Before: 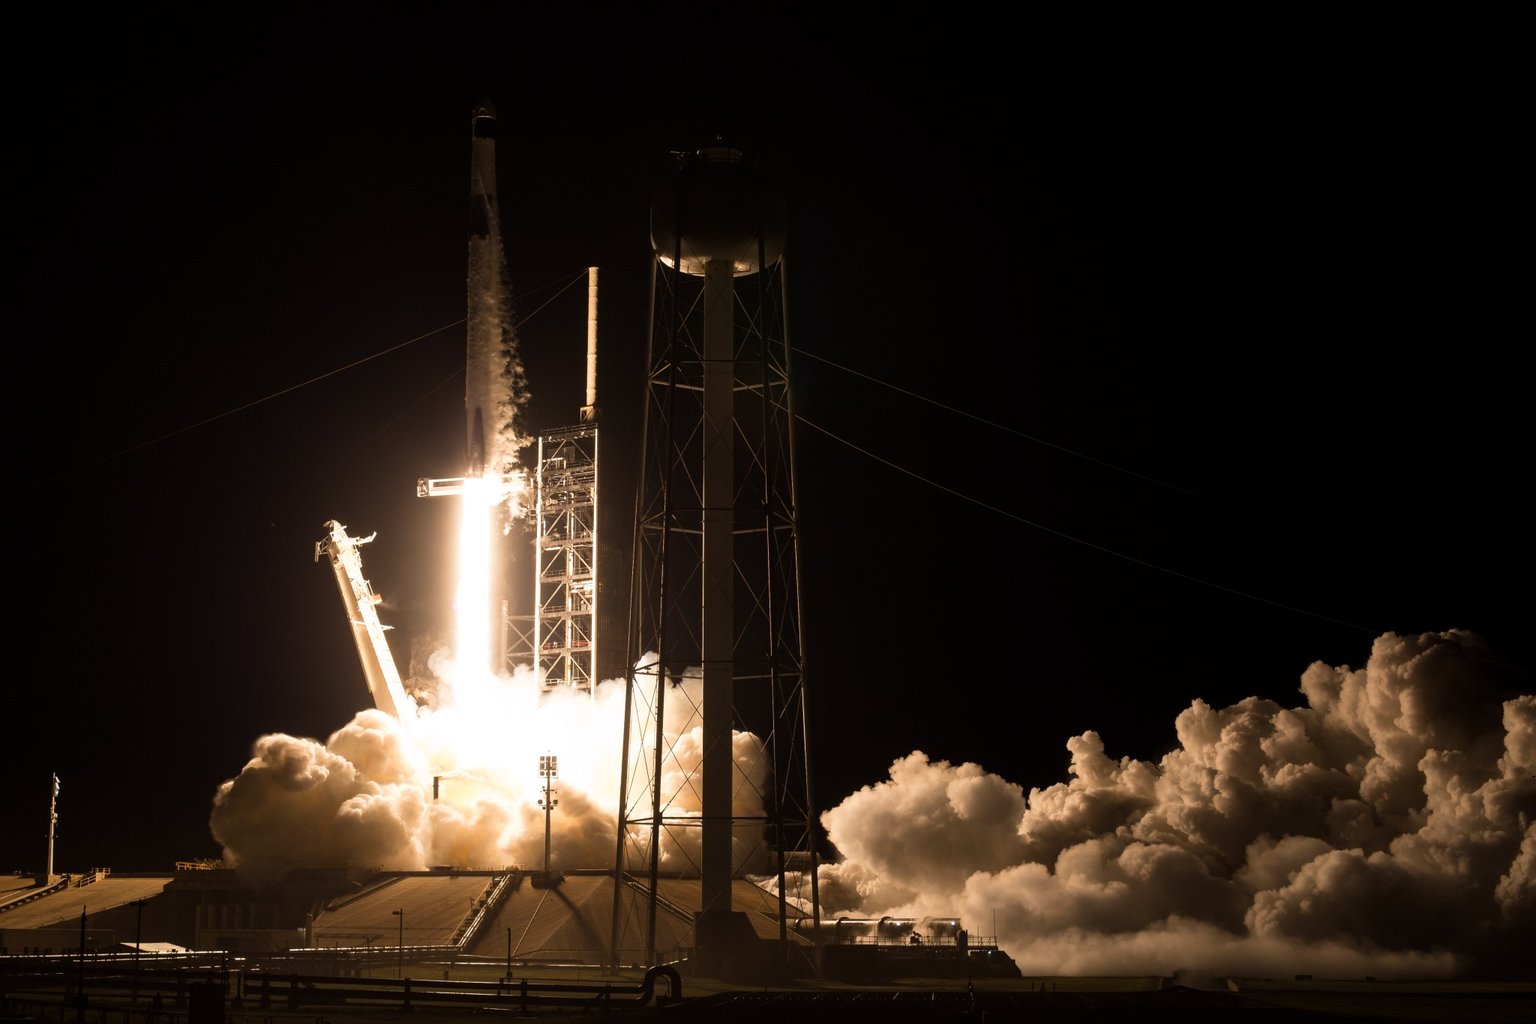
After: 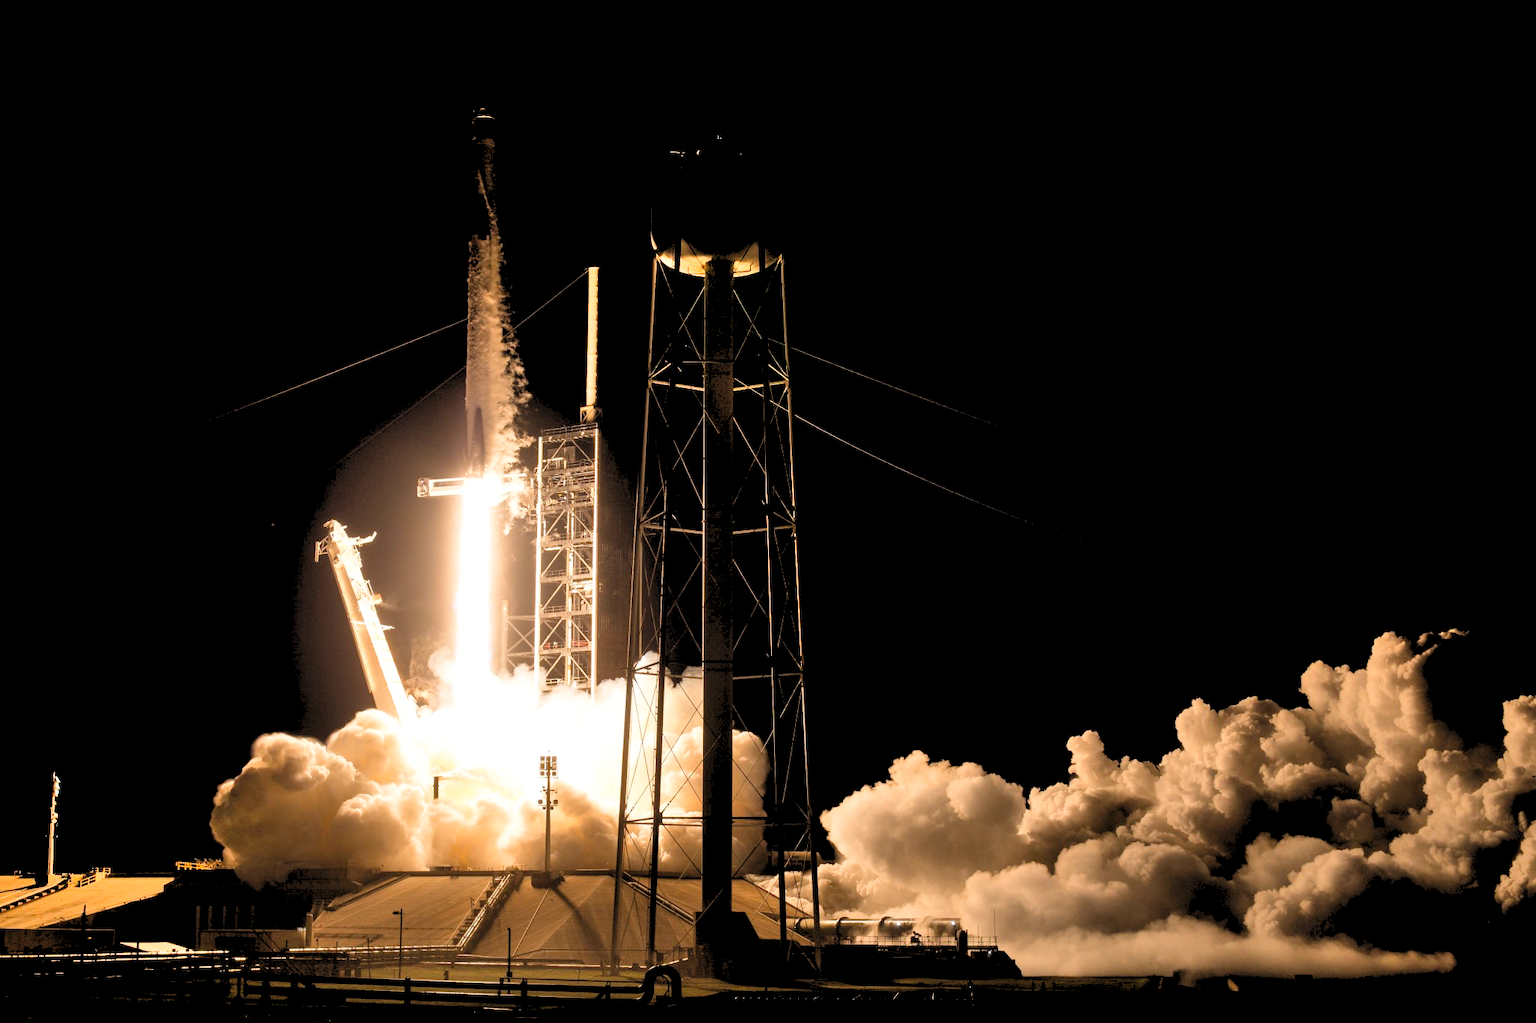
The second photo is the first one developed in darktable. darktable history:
levels: levels [0.093, 0.434, 0.988]
shadows and highlights: low approximation 0.01, soften with gaussian
